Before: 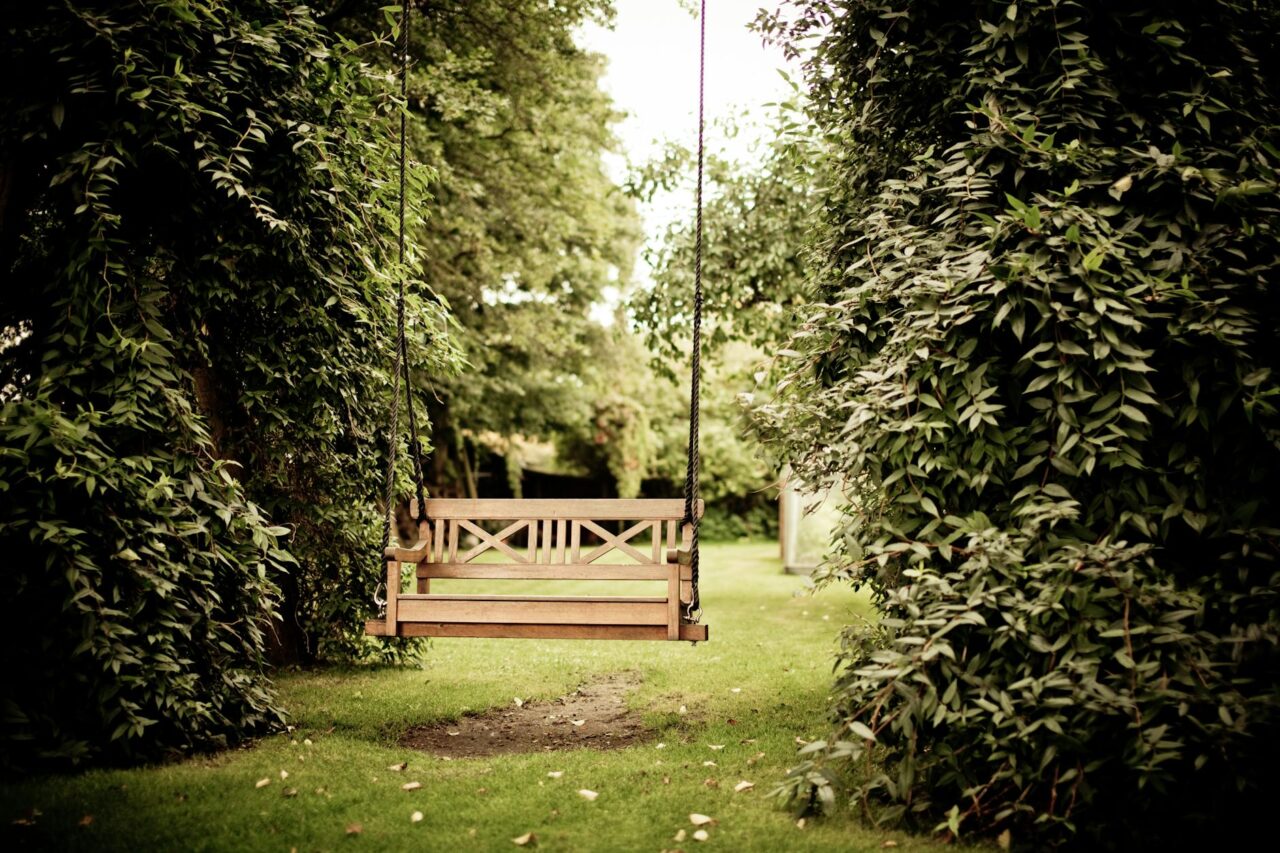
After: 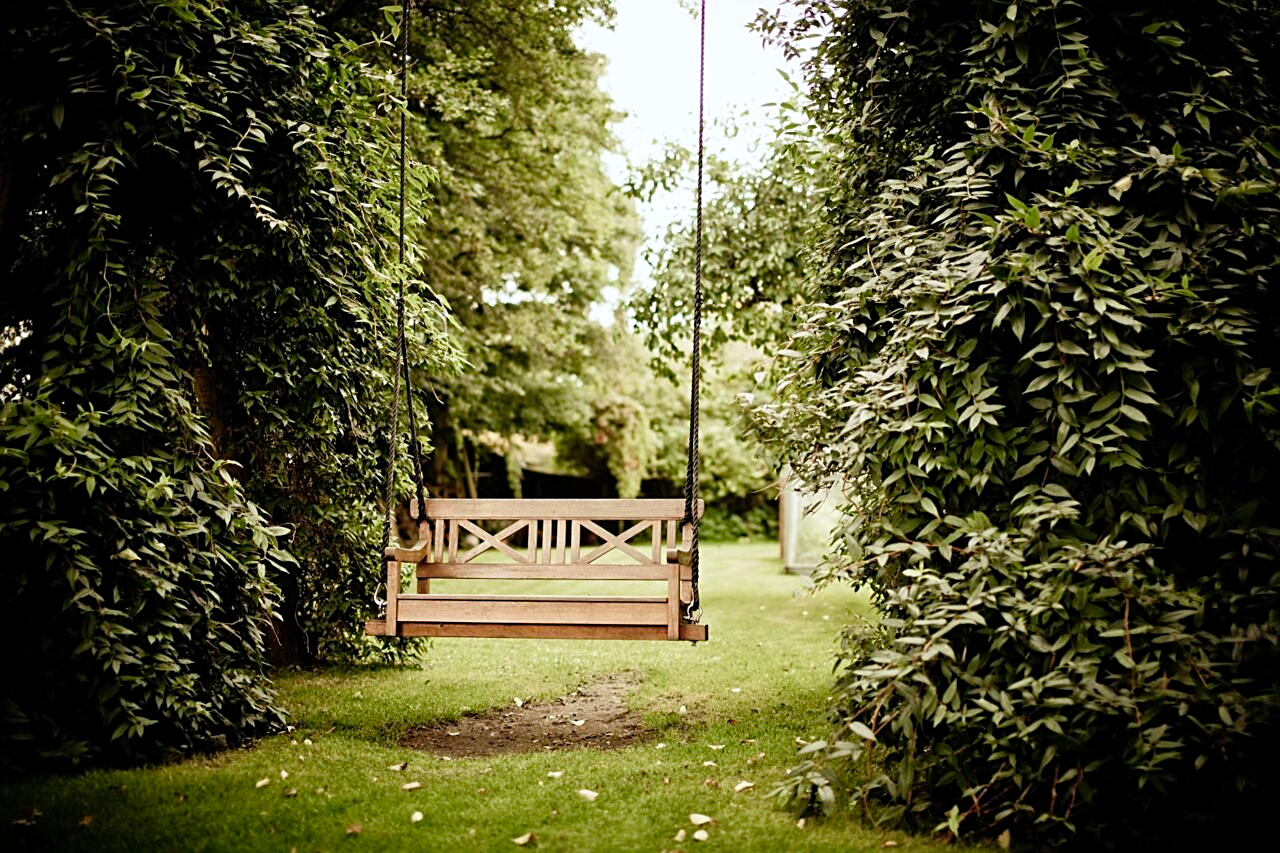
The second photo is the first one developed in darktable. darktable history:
color balance rgb: perceptual saturation grading › global saturation 0.48%, perceptual saturation grading › highlights -9.299%, perceptual saturation grading › mid-tones 18.883%, perceptual saturation grading › shadows 28.878%
color calibration: output R [1.003, 0.027, -0.041, 0], output G [-0.018, 1.043, -0.038, 0], output B [0.071, -0.086, 1.017, 0], x 0.356, y 0.369, temperature 4672.49 K
sharpen: on, module defaults
